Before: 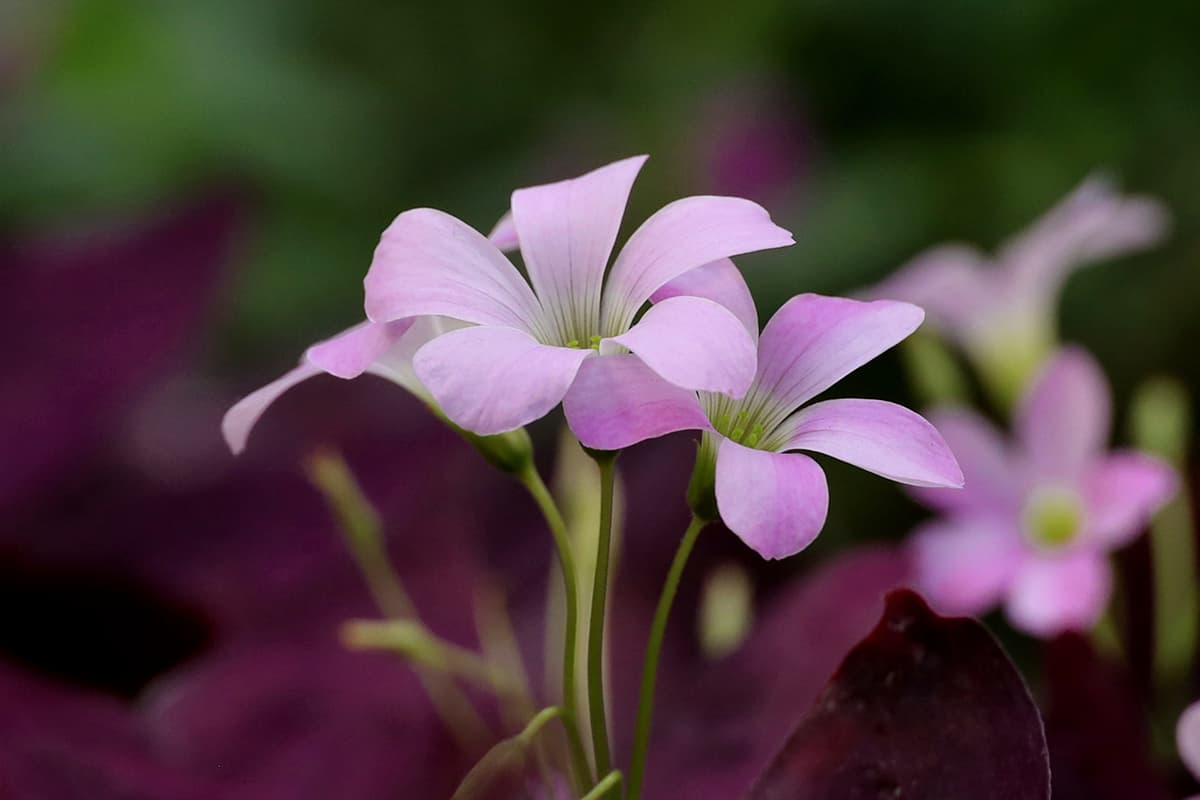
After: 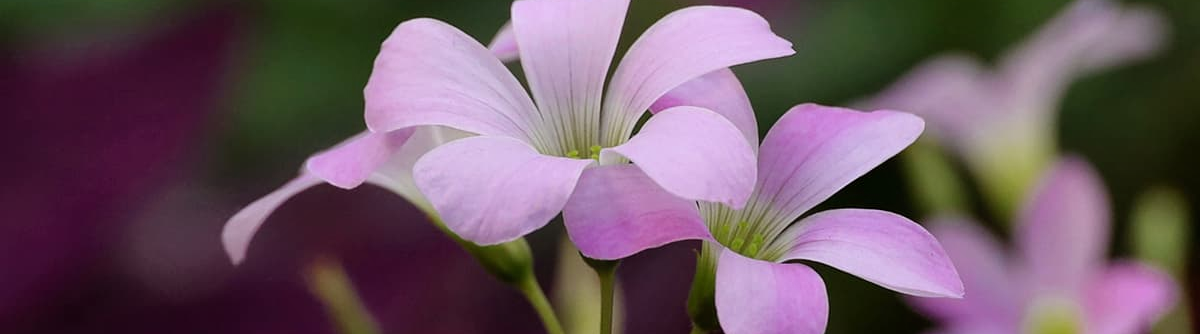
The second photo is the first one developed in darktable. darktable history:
crop and rotate: top 23.84%, bottom 34.294%
contrast equalizer: y [[0.5, 0.5, 0.468, 0.5, 0.5, 0.5], [0.5 ×6], [0.5 ×6], [0 ×6], [0 ×6]]
